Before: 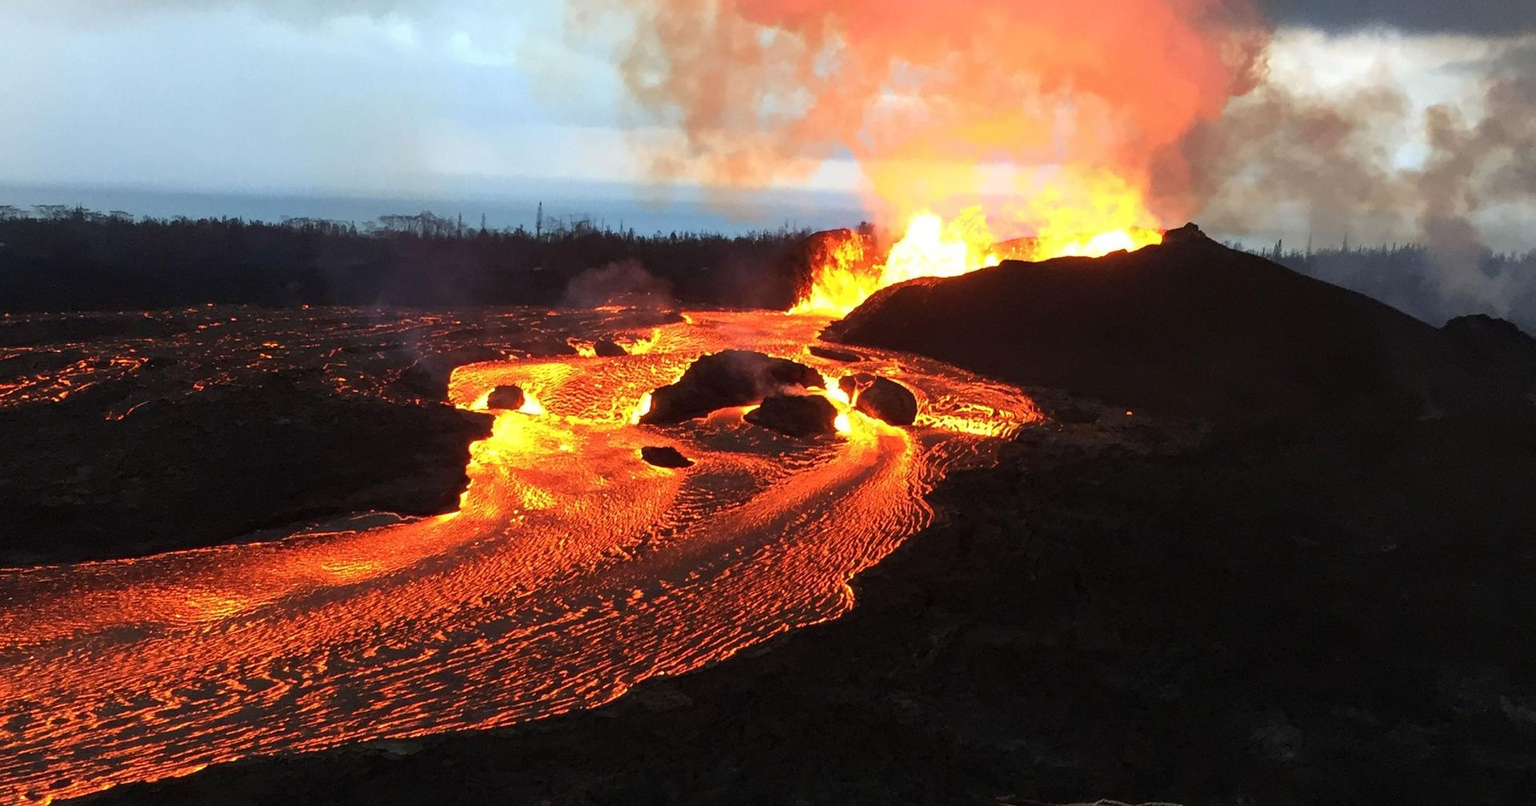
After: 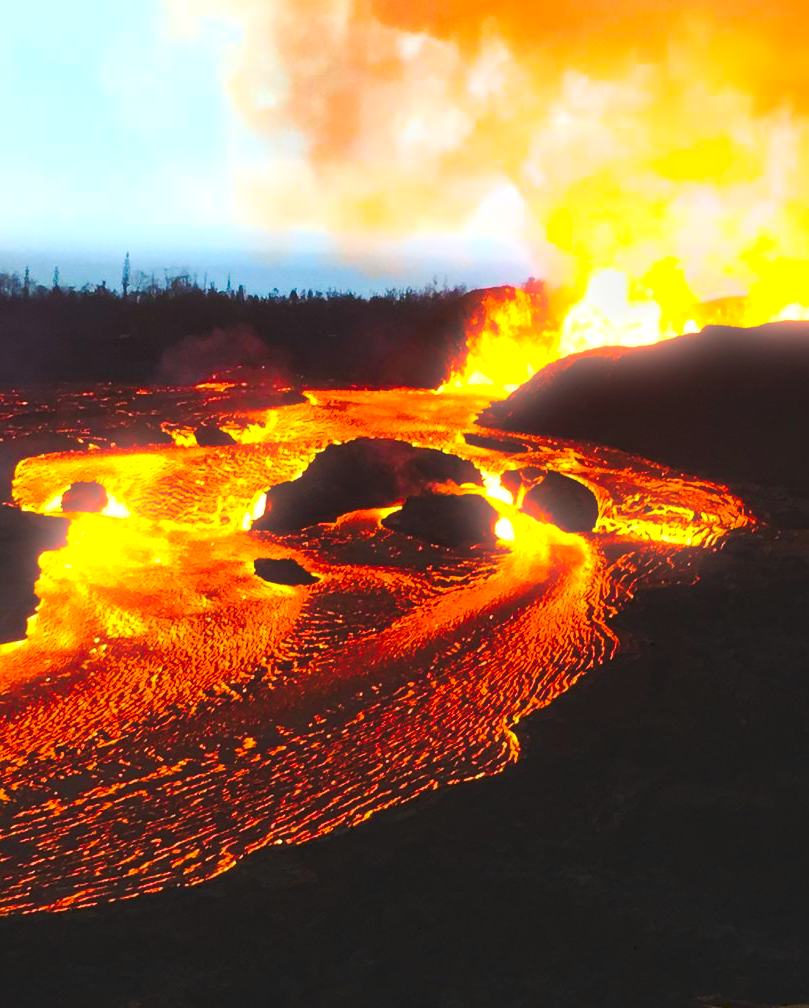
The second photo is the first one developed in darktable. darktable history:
crop: left 28.583%, right 29.231%
tone curve: curves: ch0 [(0, 0) (0.003, 0.1) (0.011, 0.101) (0.025, 0.11) (0.044, 0.126) (0.069, 0.14) (0.1, 0.158) (0.136, 0.18) (0.177, 0.206) (0.224, 0.243) (0.277, 0.293) (0.335, 0.36) (0.399, 0.446) (0.468, 0.537) (0.543, 0.618) (0.623, 0.694) (0.709, 0.763) (0.801, 0.836) (0.898, 0.908) (1, 1)], preserve colors none
color balance rgb: linear chroma grading › global chroma 9%, perceptual saturation grading › global saturation 36%, perceptual saturation grading › shadows 35%, perceptual brilliance grading › global brilliance 15%, perceptual brilliance grading › shadows -35%, global vibrance 15%
bloom: size 5%, threshold 95%, strength 15%
